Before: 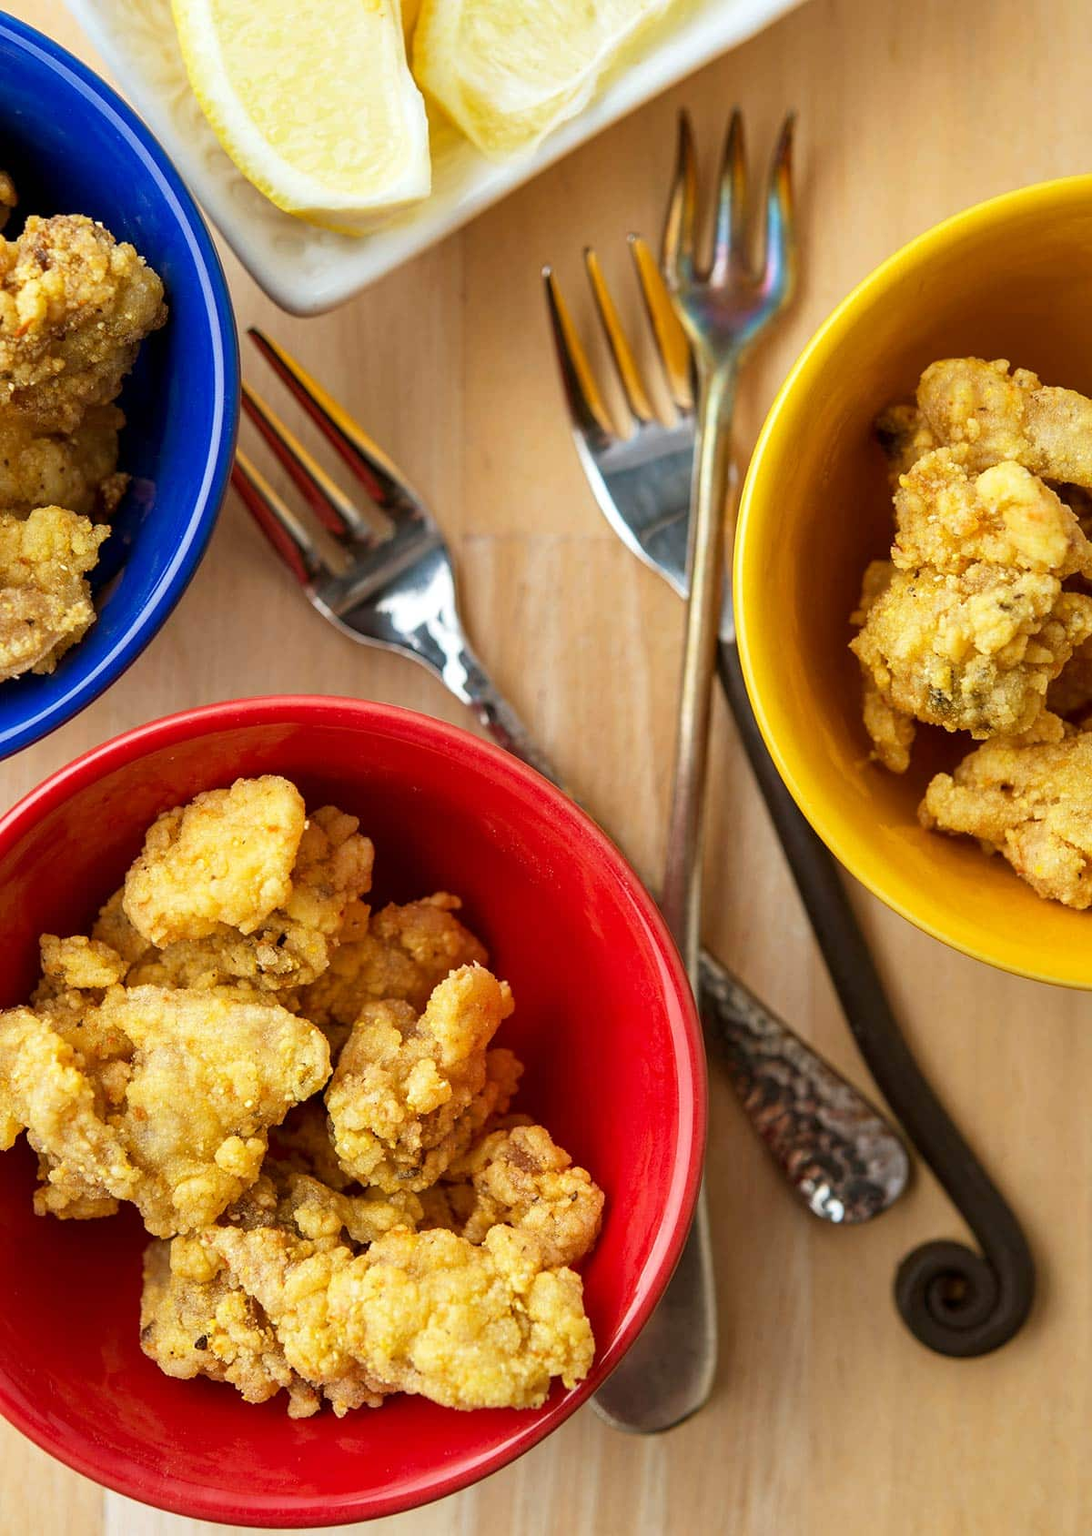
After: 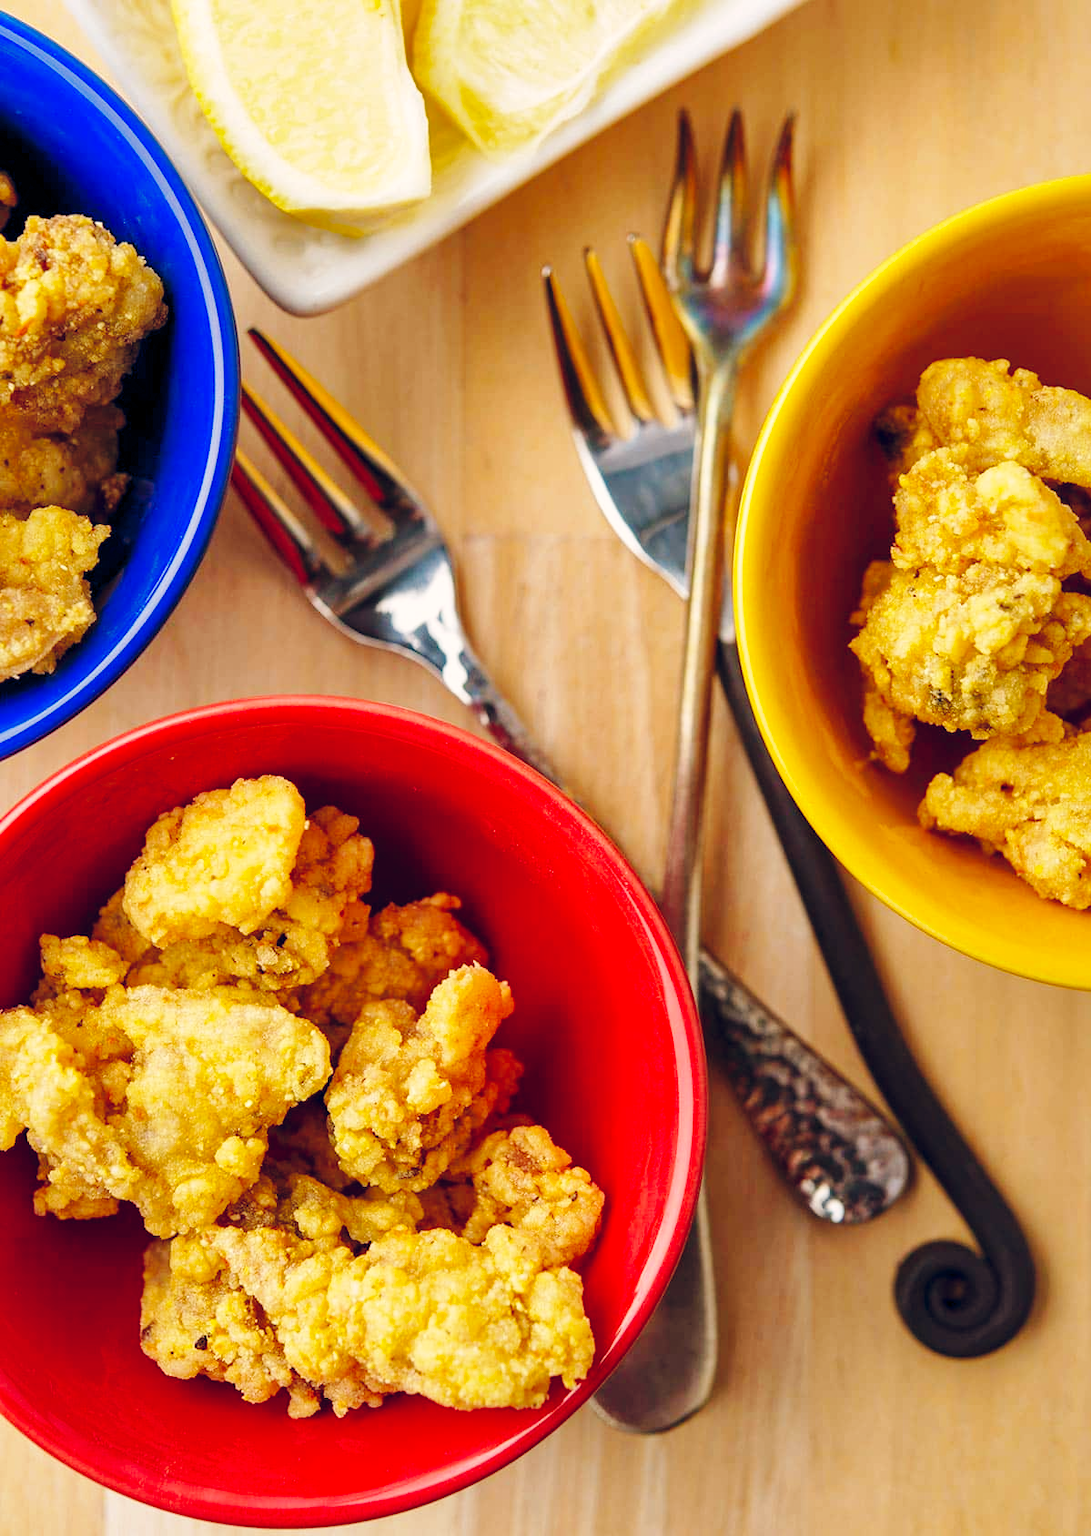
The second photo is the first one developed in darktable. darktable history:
color balance rgb: shadows lift › hue 87.51°, highlights gain › chroma 3.21%, highlights gain › hue 55.1°, global offset › chroma 0.15%, global offset › hue 253.66°, linear chroma grading › global chroma 0.5%
shadows and highlights: on, module defaults
base curve: curves: ch0 [(0, 0) (0.036, 0.025) (0.121, 0.166) (0.206, 0.329) (0.605, 0.79) (1, 1)], preserve colors none
